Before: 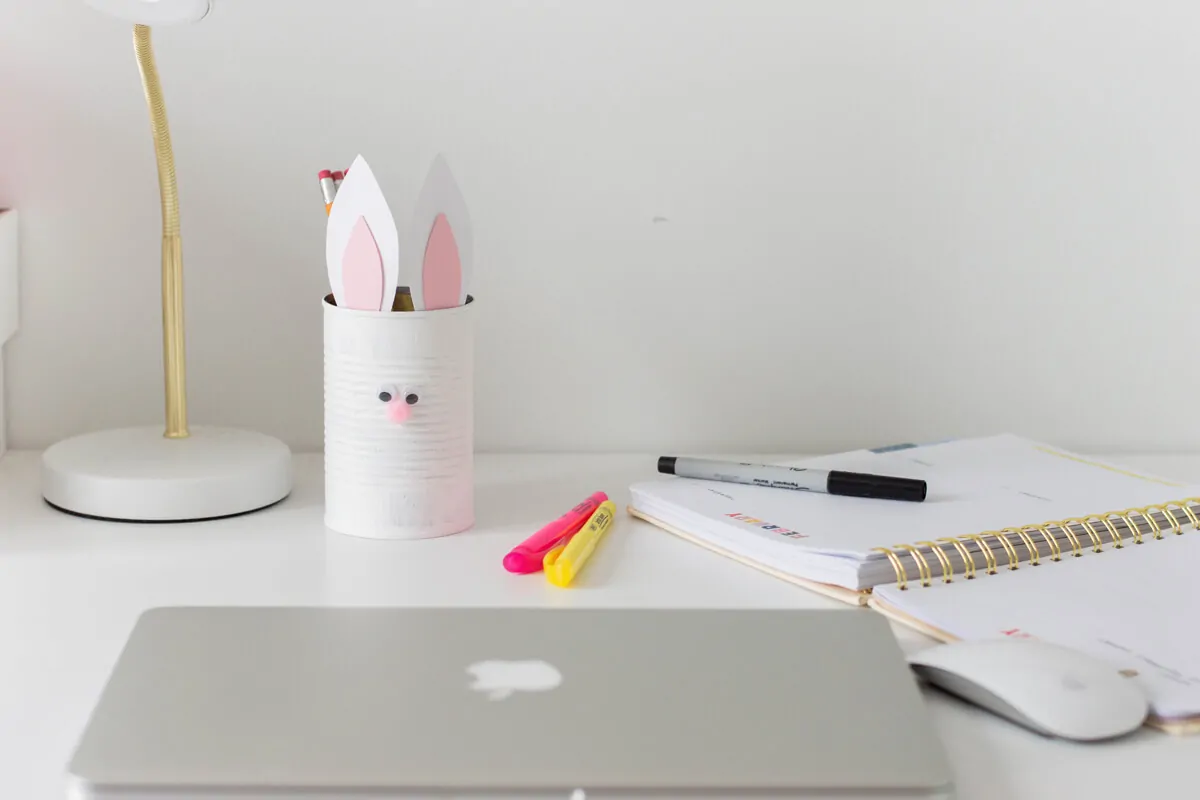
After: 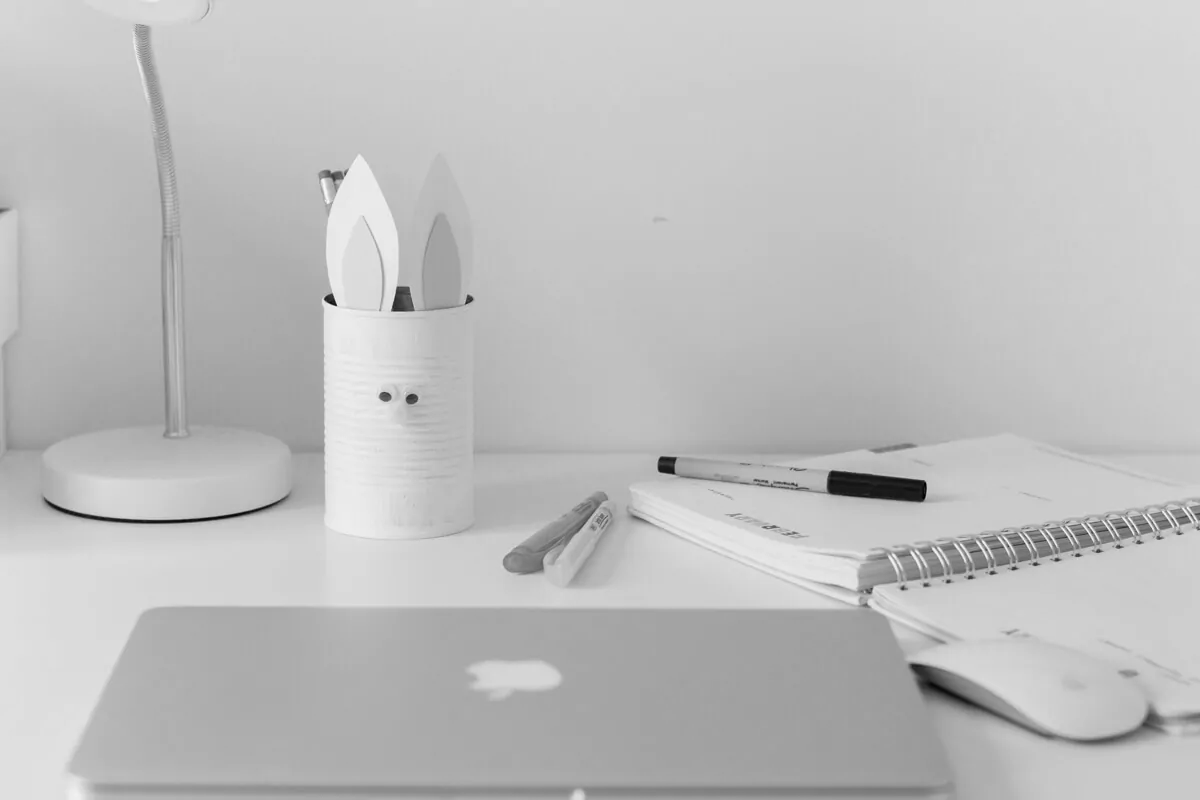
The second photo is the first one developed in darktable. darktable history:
color calibration: output gray [0.267, 0.423, 0.261, 0], illuminant same as pipeline (D50), adaptation none (bypass)
